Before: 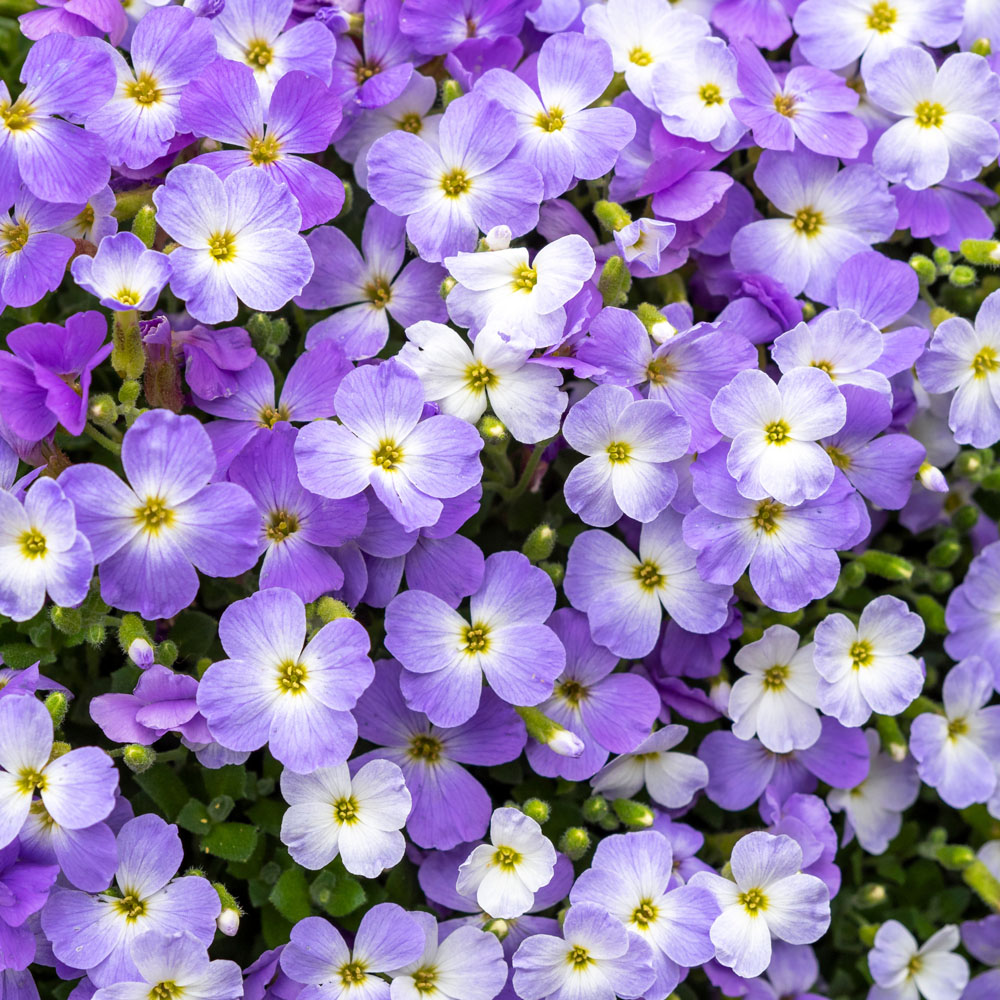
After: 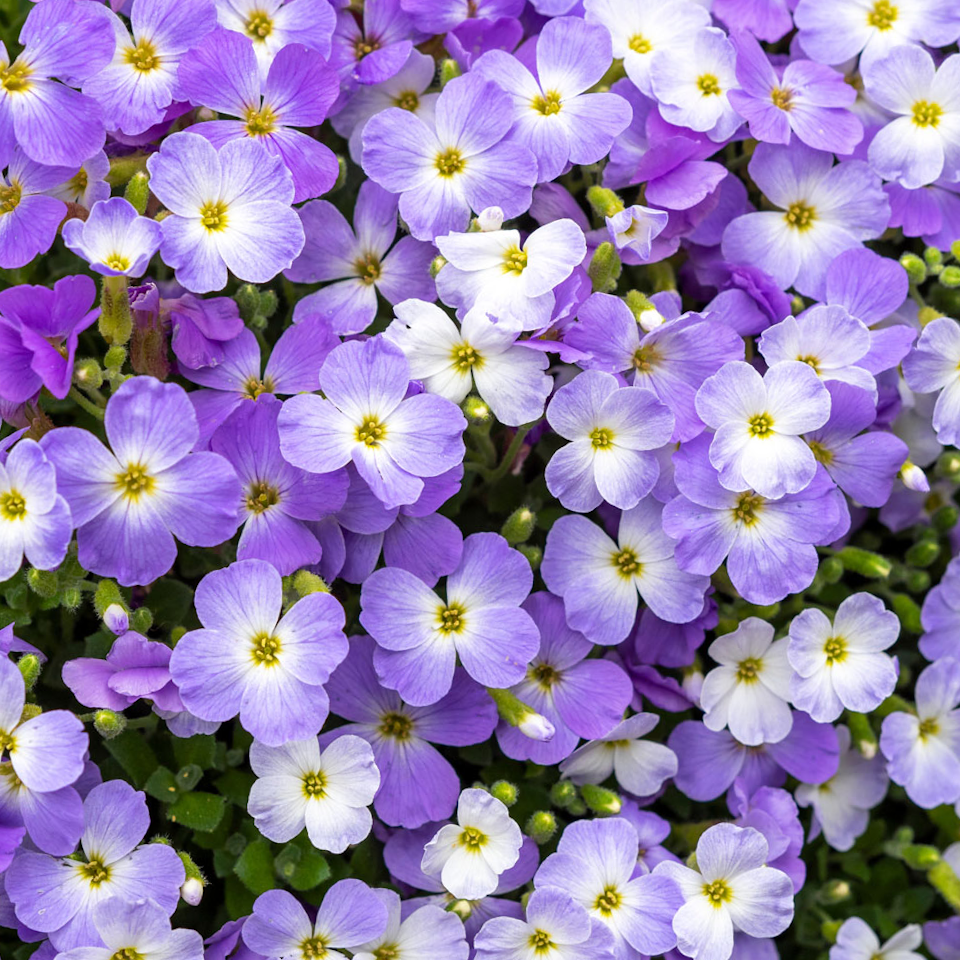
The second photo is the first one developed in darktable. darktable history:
crop and rotate: angle -2.4°
